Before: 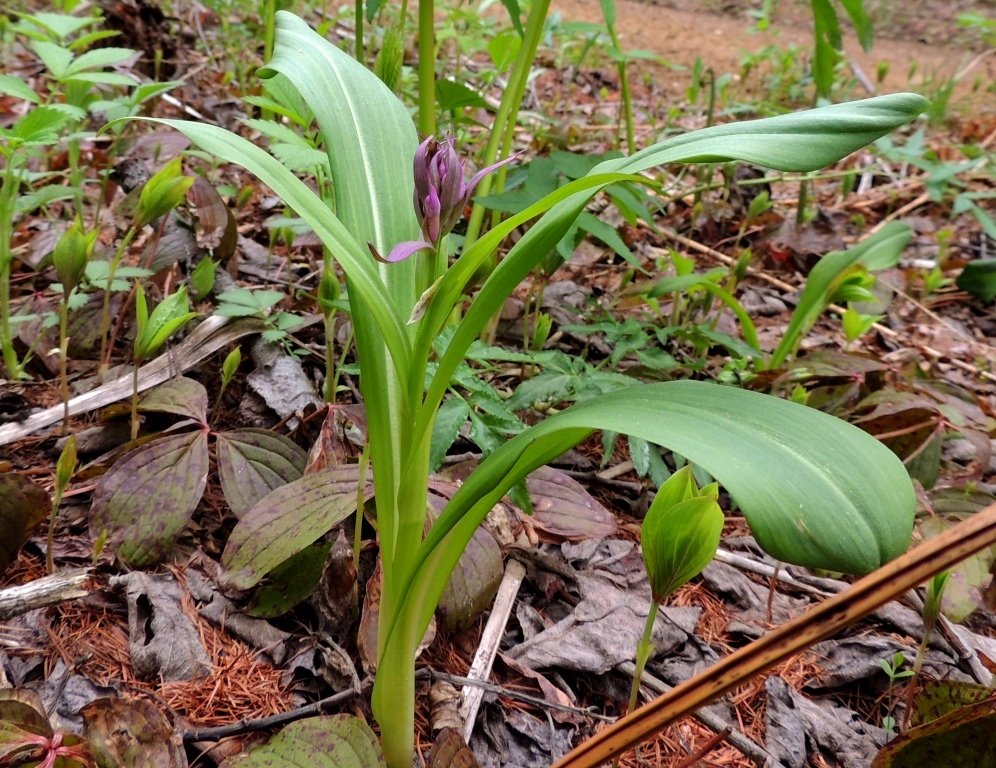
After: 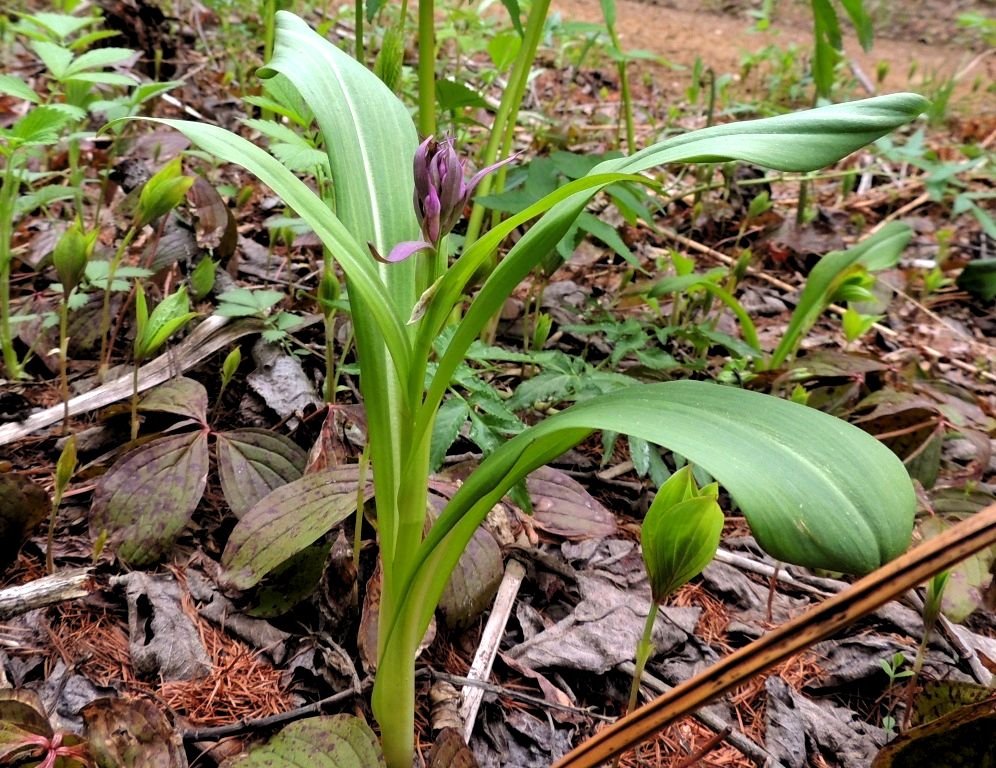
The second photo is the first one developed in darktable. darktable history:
levels: gray 50.73%, levels [0.062, 0.494, 0.925]
